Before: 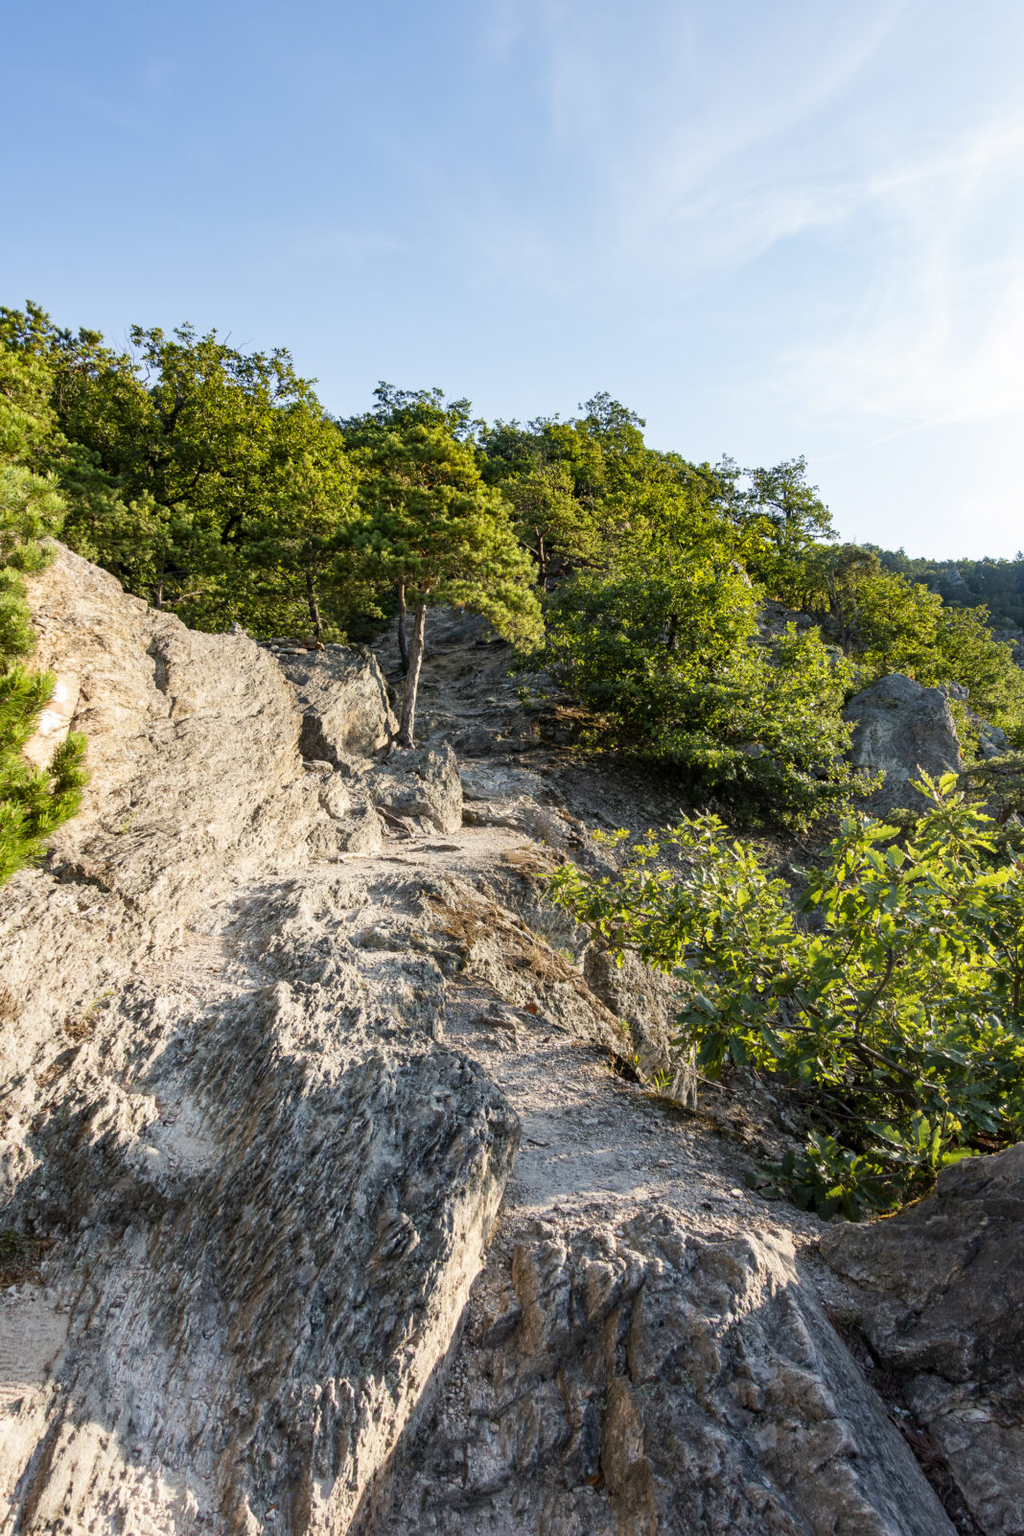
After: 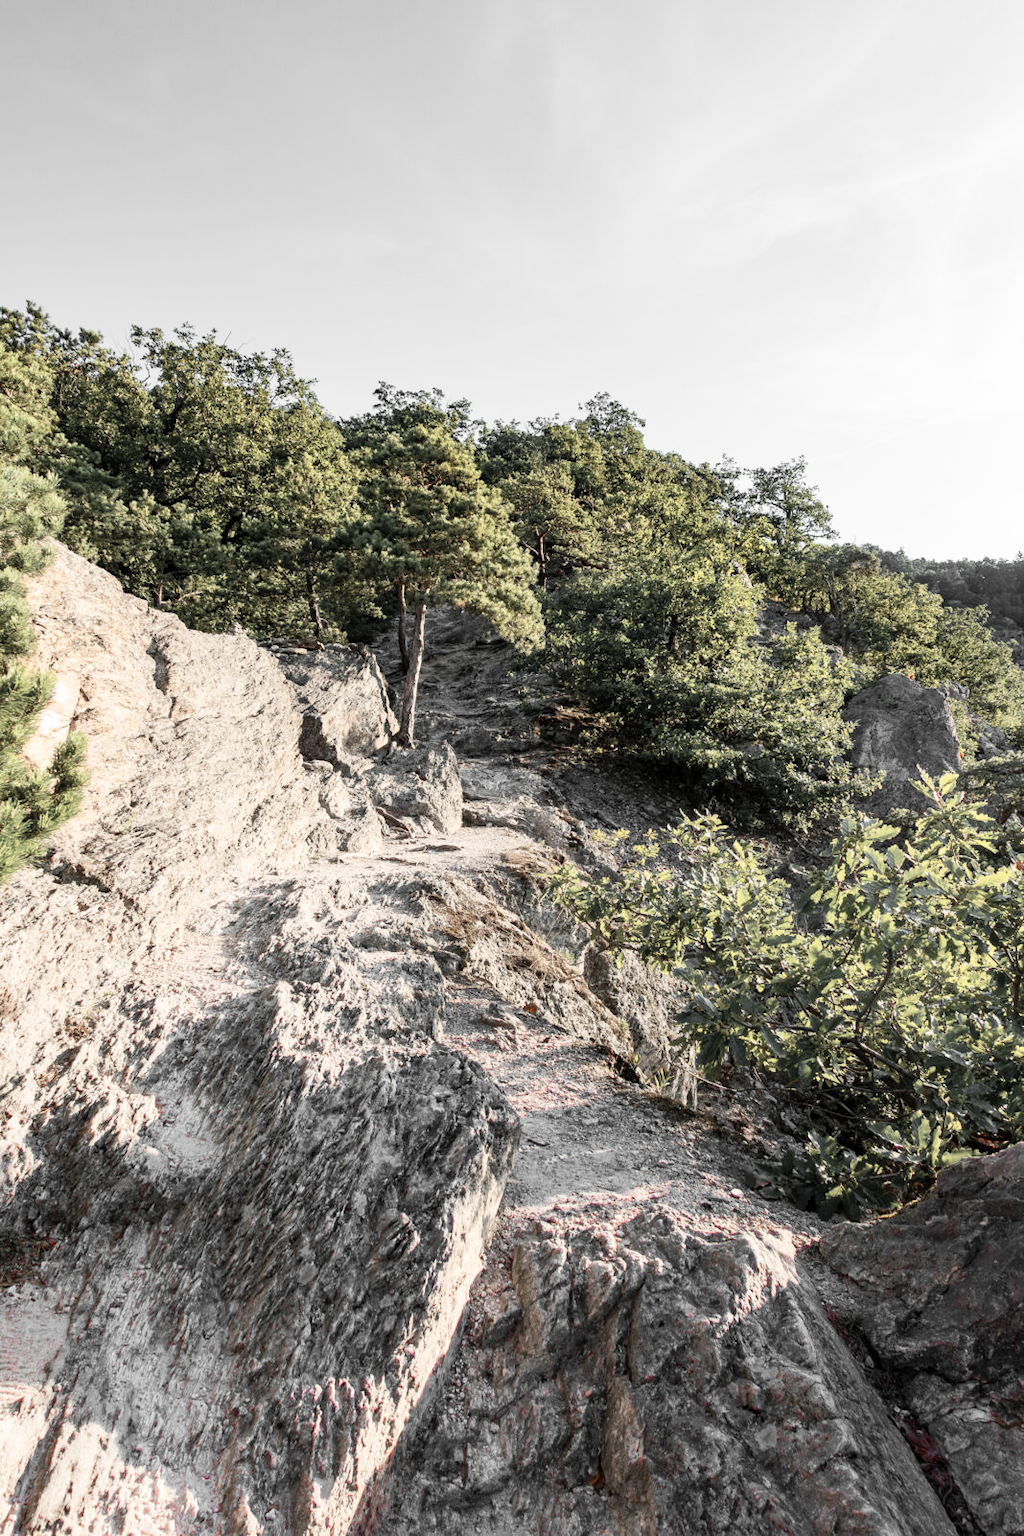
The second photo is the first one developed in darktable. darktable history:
contrast brightness saturation: contrast 0.2, brightness 0.16, saturation 0.22
color zones: curves: ch1 [(0, 0.831) (0.08, 0.771) (0.157, 0.268) (0.241, 0.207) (0.562, -0.005) (0.714, -0.013) (0.876, 0.01) (1, 0.831)]
